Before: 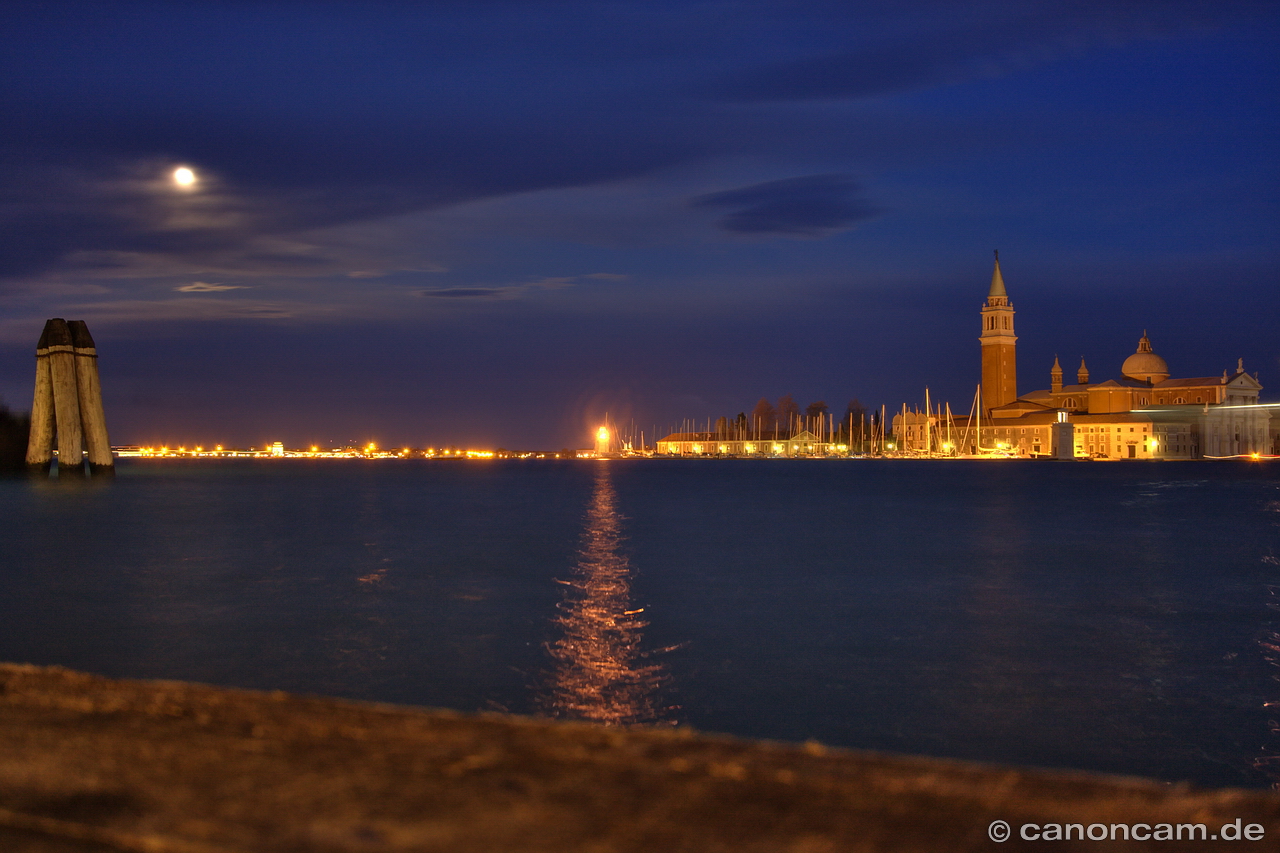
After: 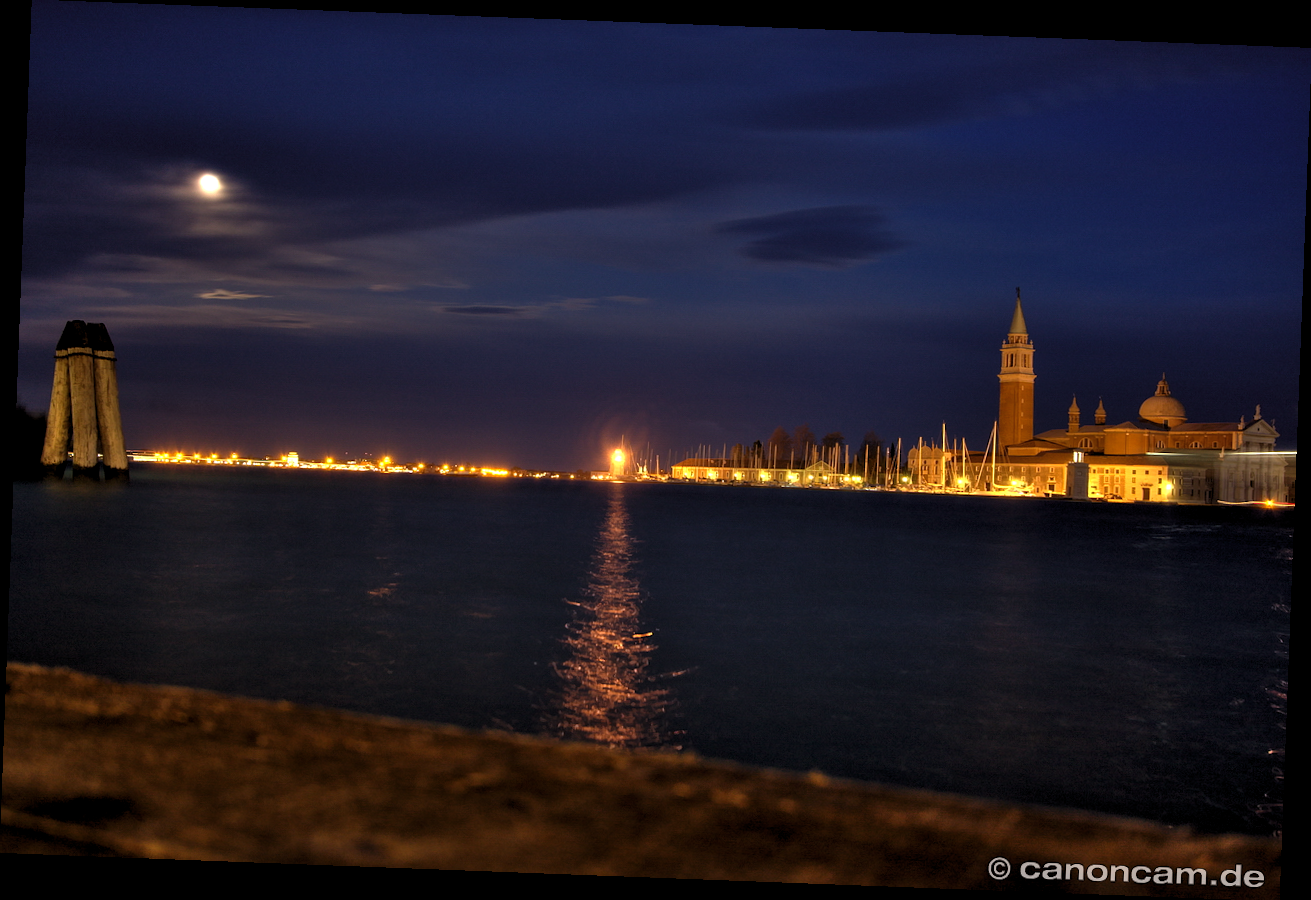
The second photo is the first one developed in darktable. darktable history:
levels: levels [0.052, 0.496, 0.908]
rotate and perspective: rotation 2.17°, automatic cropping off
